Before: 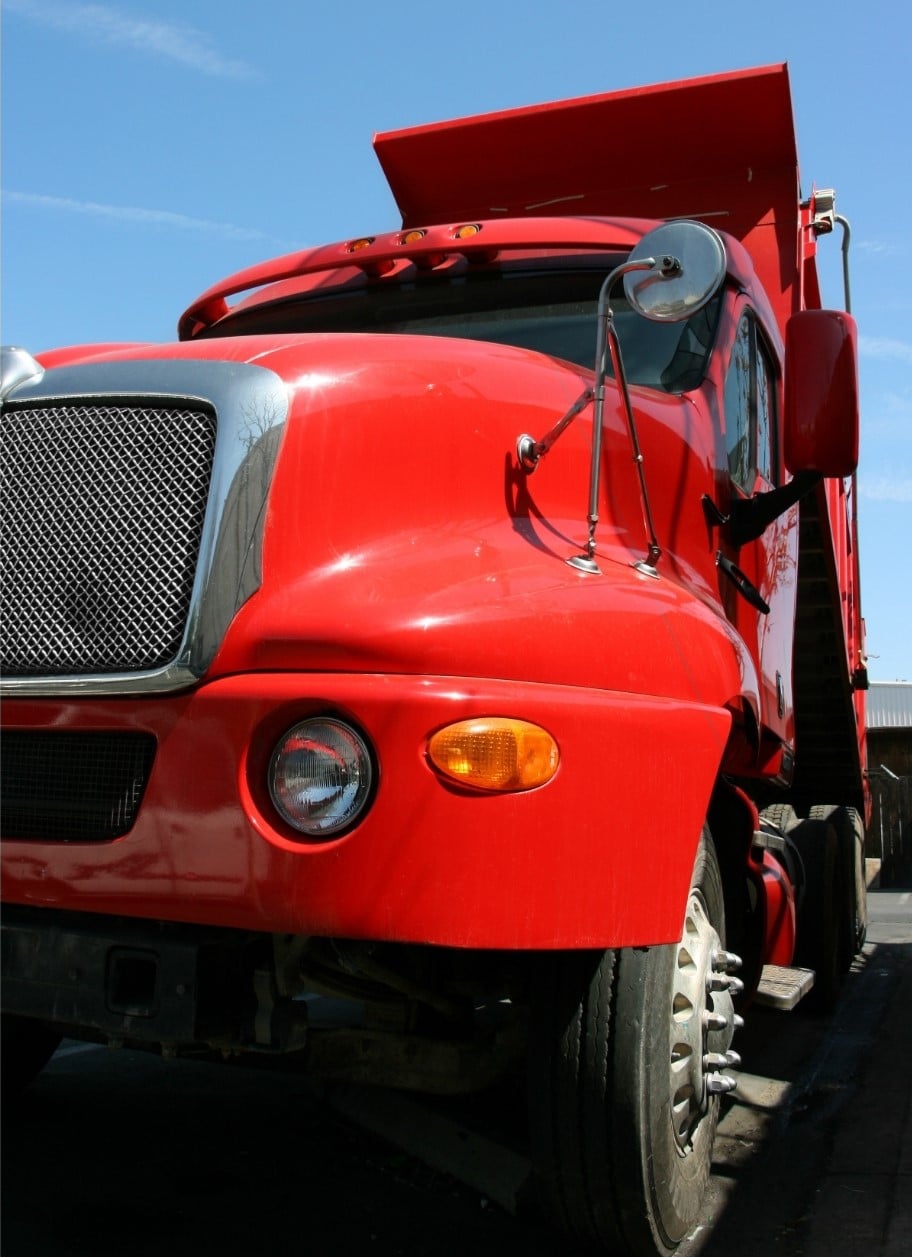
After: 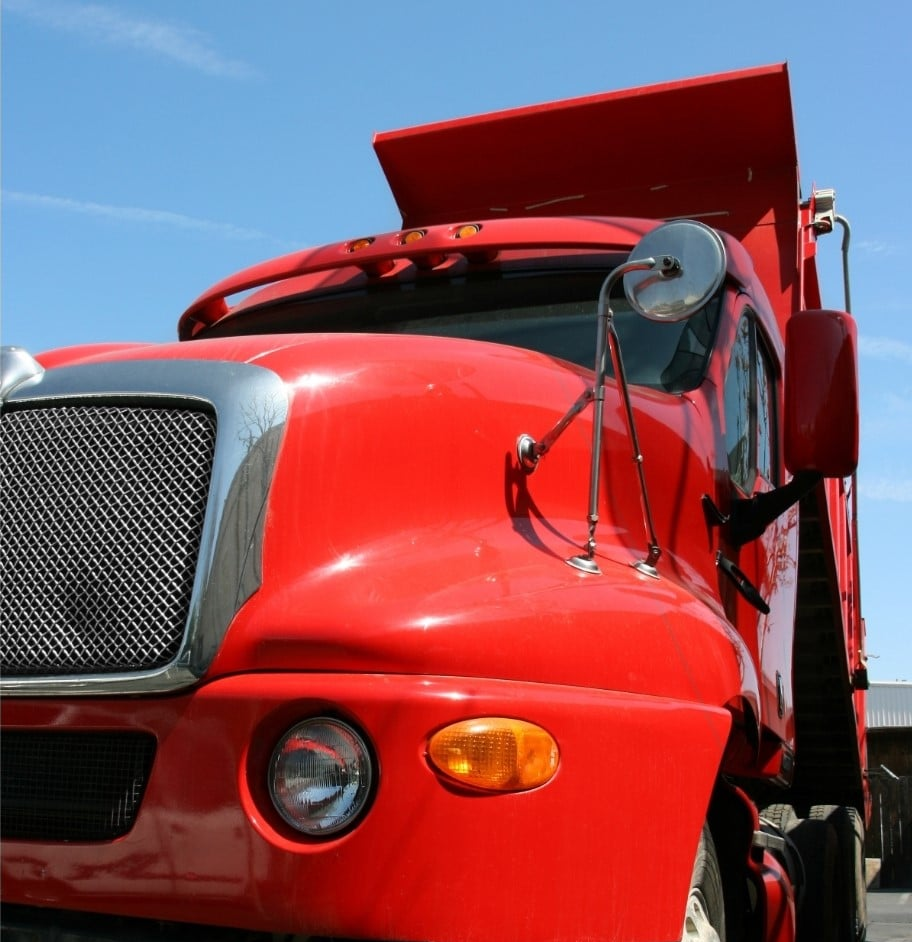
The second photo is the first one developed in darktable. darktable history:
tone equalizer: -7 EV 0.13 EV, smoothing diameter 25%, edges refinement/feathering 10, preserve details guided filter
white balance: emerald 1
crop: bottom 24.988%
